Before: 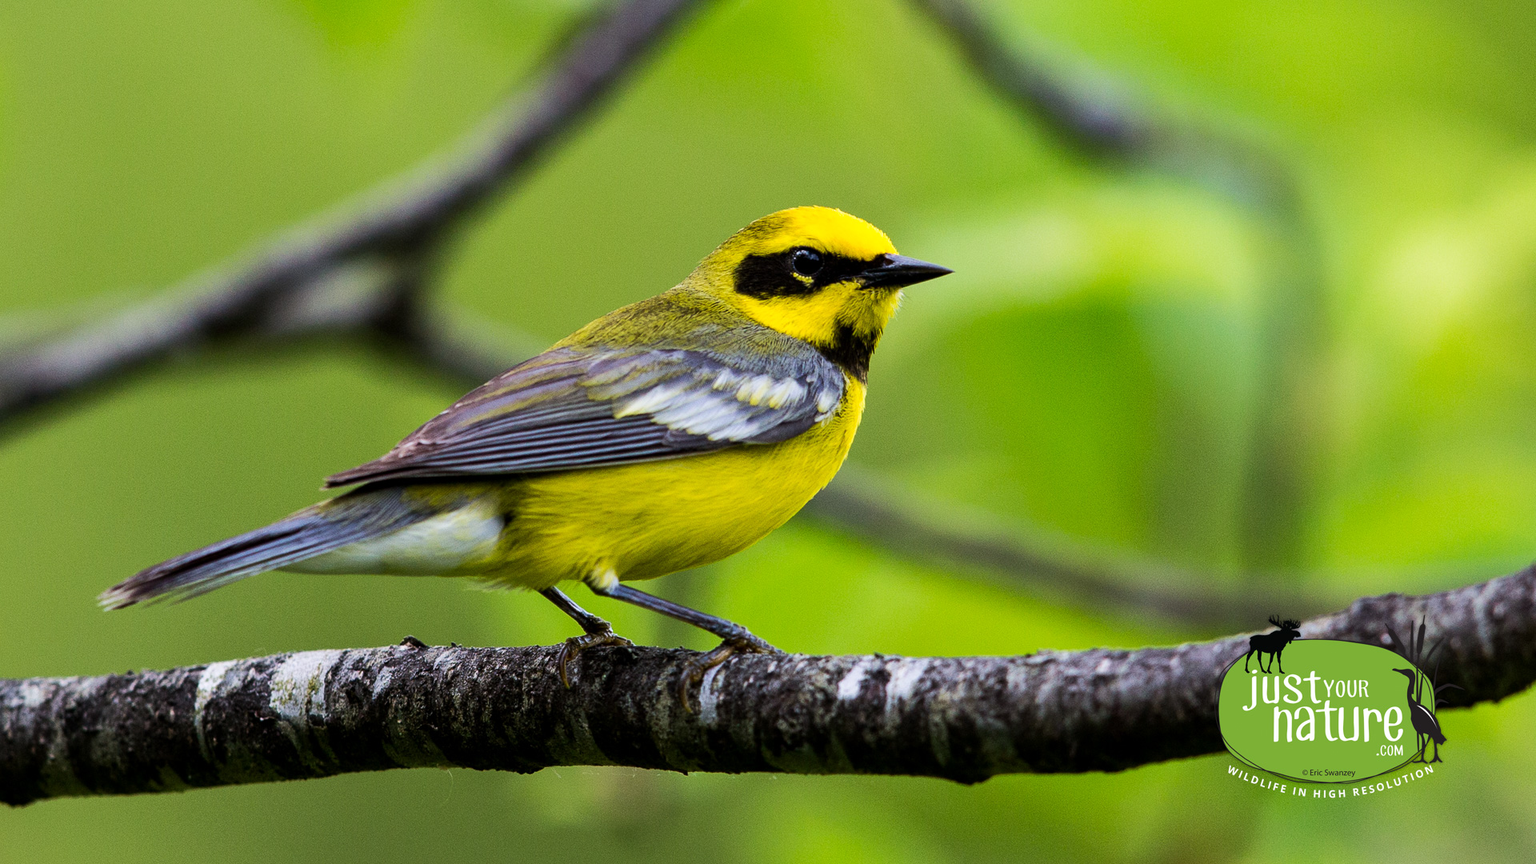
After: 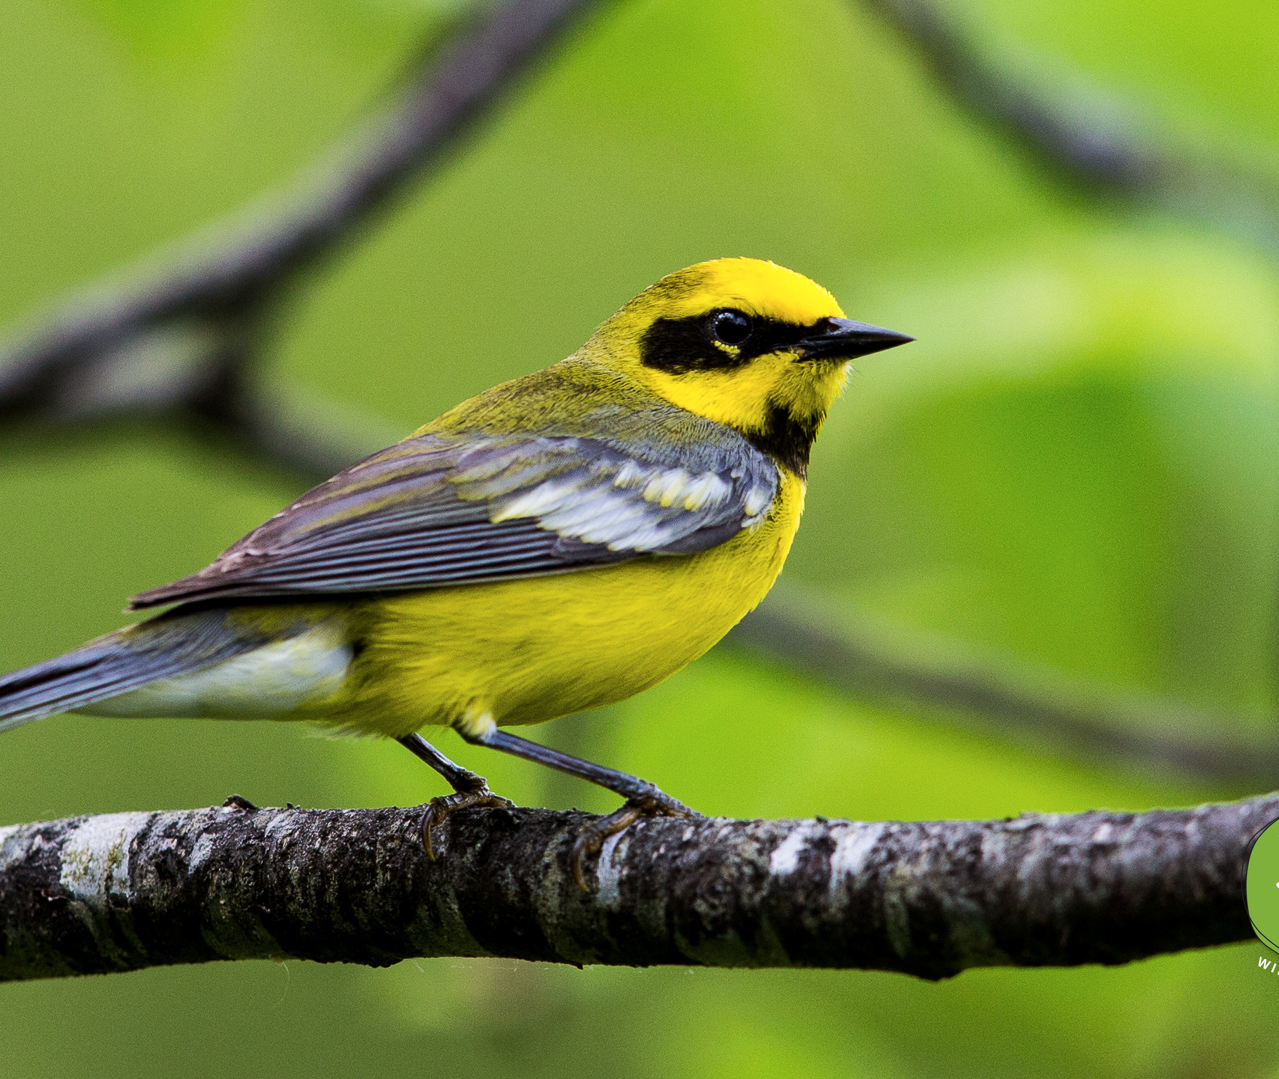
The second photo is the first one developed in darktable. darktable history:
crop and rotate: left 14.436%, right 18.898%
contrast brightness saturation: contrast 0.01, saturation -0.05
